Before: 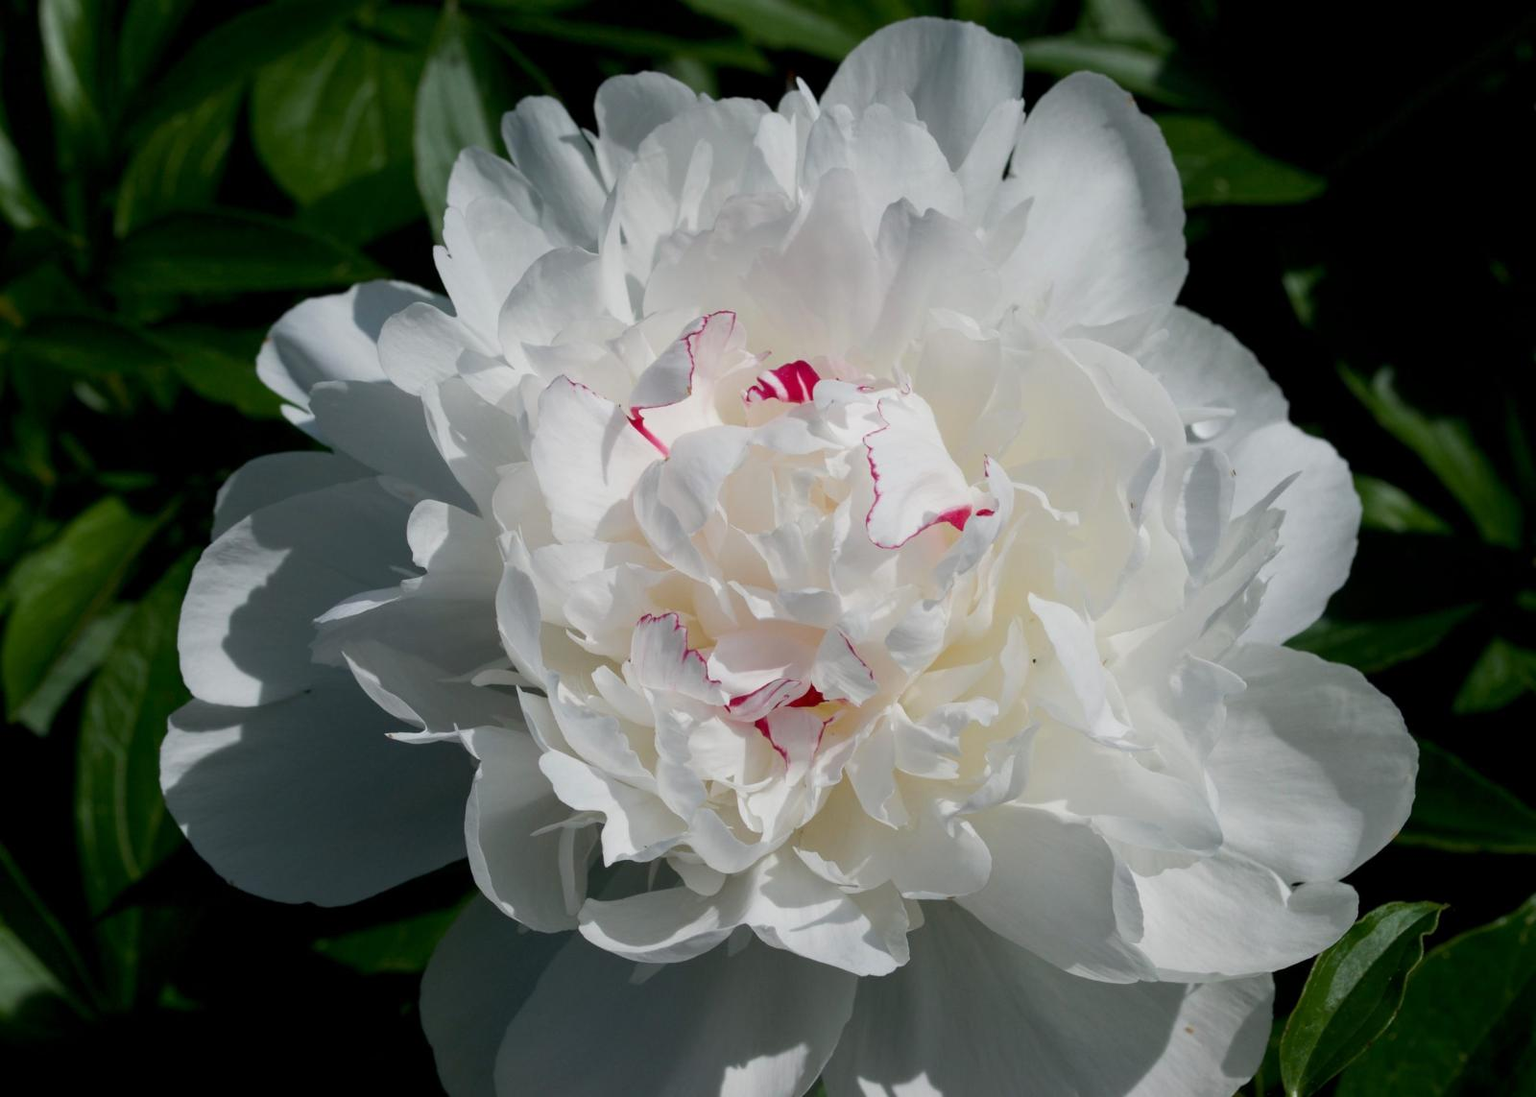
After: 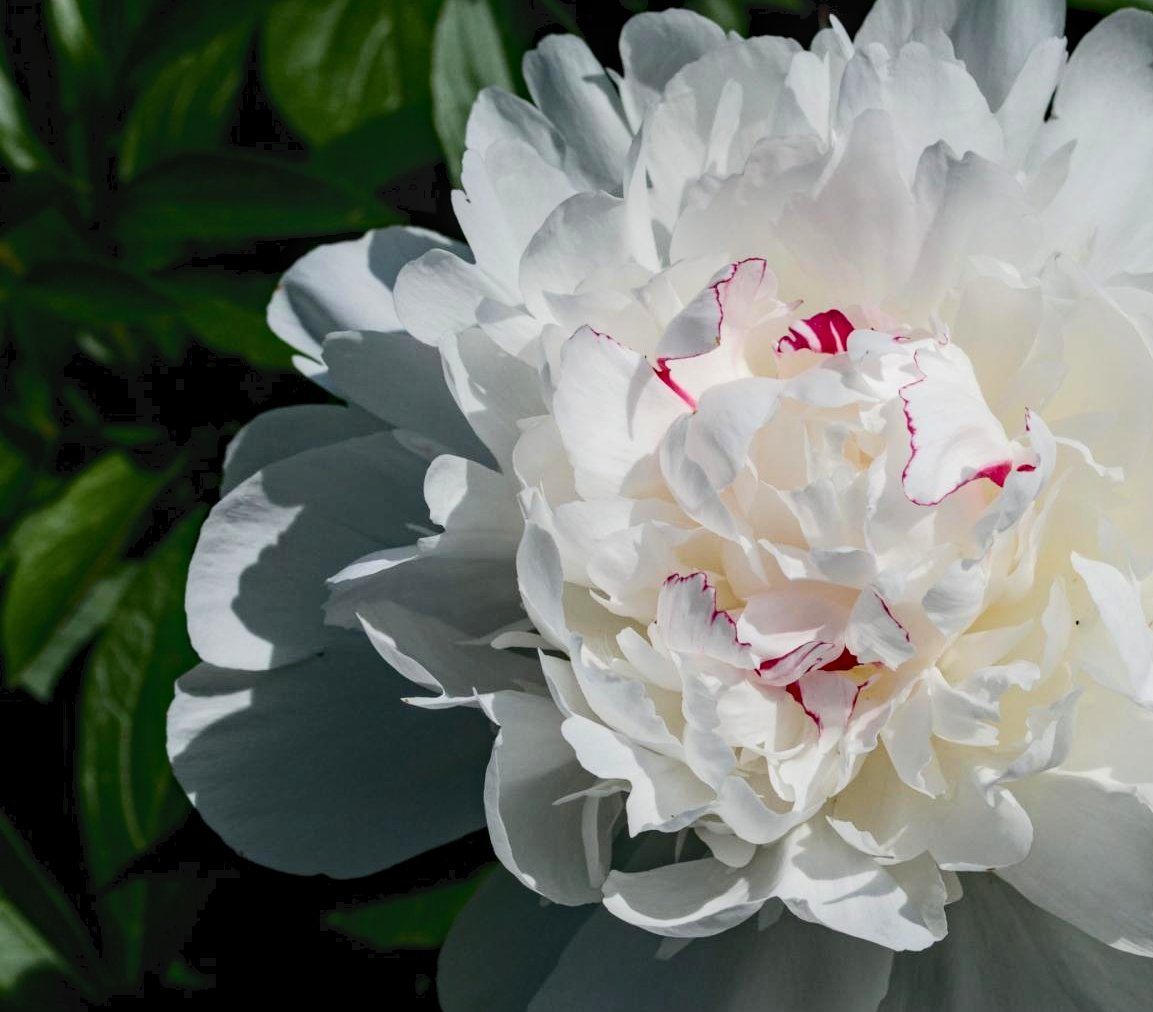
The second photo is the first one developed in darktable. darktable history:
crop: top 5.808%, right 27.878%, bottom 5.571%
local contrast: on, module defaults
tone curve: curves: ch0 [(0, 0) (0.003, 0.049) (0.011, 0.052) (0.025, 0.061) (0.044, 0.08) (0.069, 0.101) (0.1, 0.119) (0.136, 0.139) (0.177, 0.172) (0.224, 0.222) (0.277, 0.292) (0.335, 0.367) (0.399, 0.444) (0.468, 0.538) (0.543, 0.623) (0.623, 0.713) (0.709, 0.784) (0.801, 0.844) (0.898, 0.916) (1, 1)], color space Lab, independent channels, preserve colors none
haze removal: compatibility mode true, adaptive false
